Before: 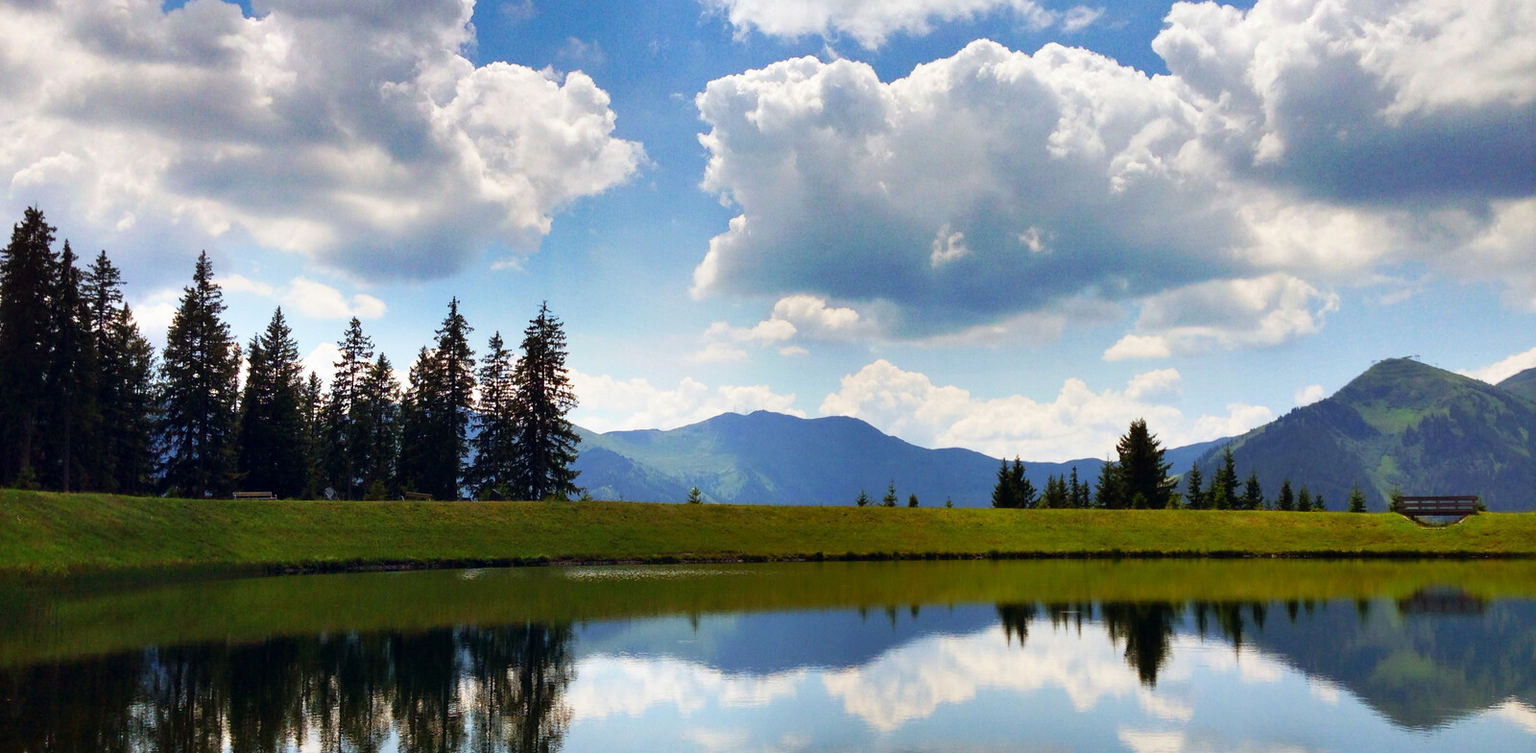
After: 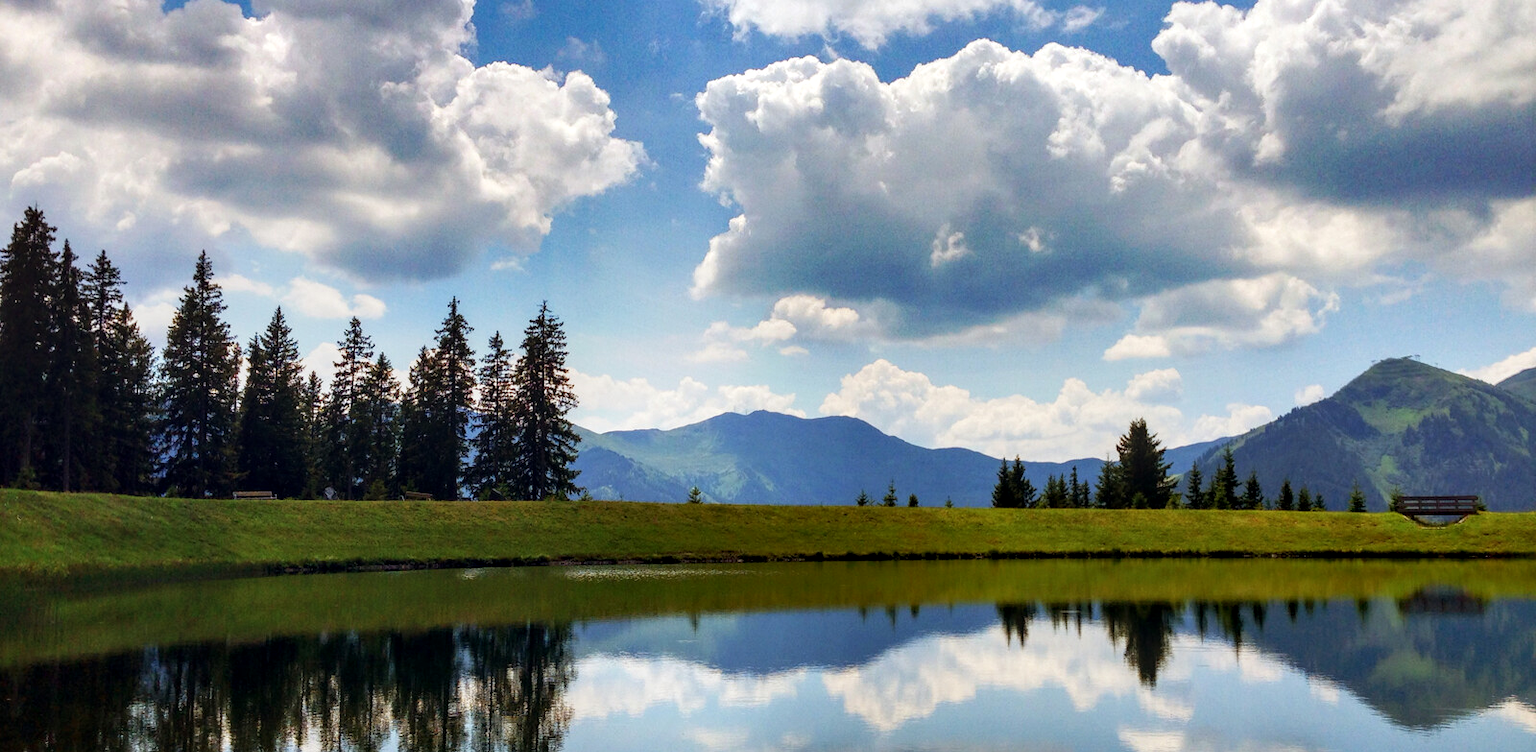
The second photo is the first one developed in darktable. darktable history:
local contrast: highlights 24%, detail 130%
